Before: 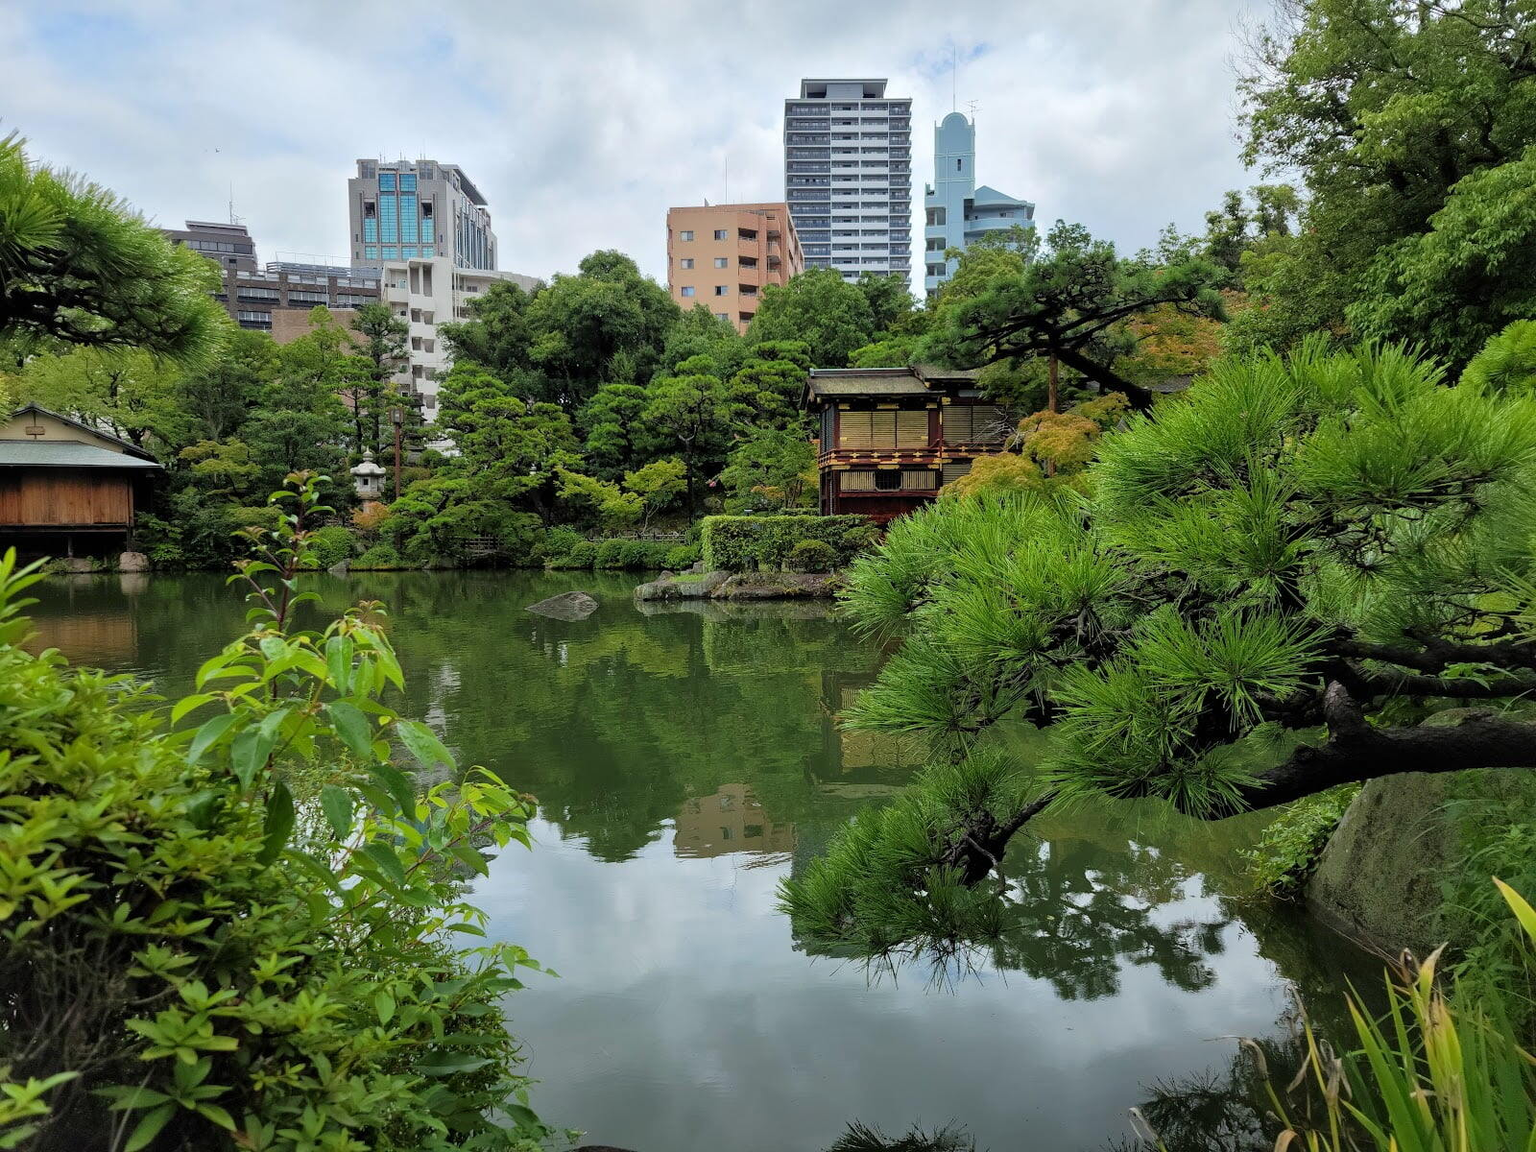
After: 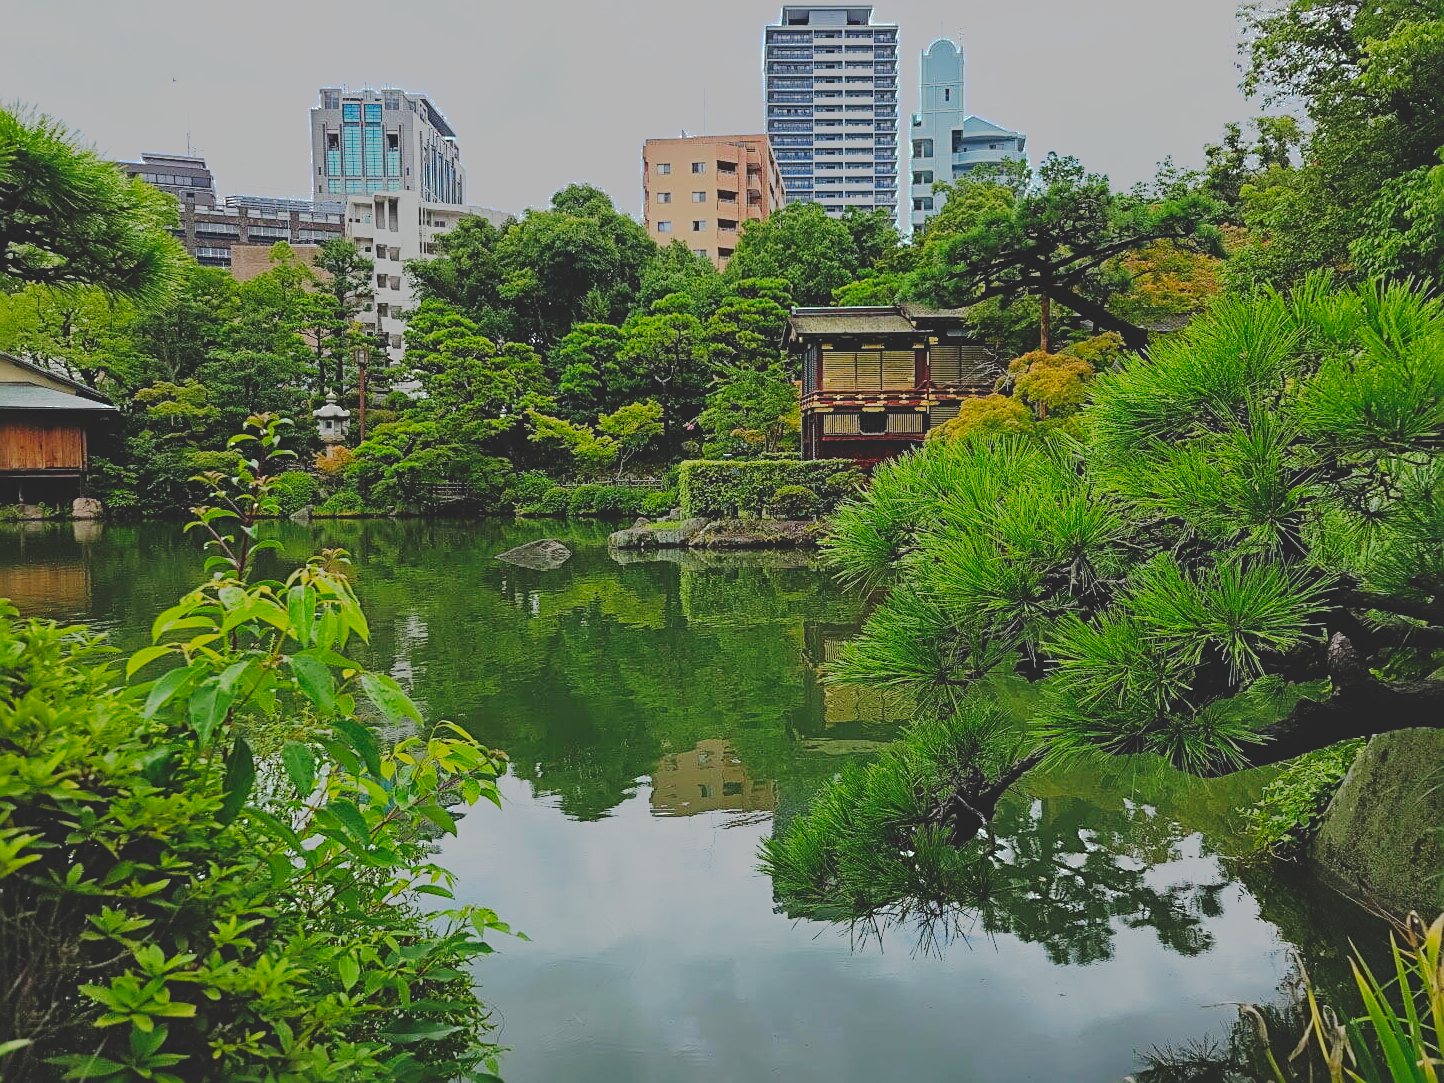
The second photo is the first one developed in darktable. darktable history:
contrast brightness saturation: contrast -0.19, saturation 0.19
crop: left 3.305%, top 6.436%, right 6.389%, bottom 3.258%
tone curve: curves: ch0 [(0, 0) (0.003, 0.118) (0.011, 0.118) (0.025, 0.122) (0.044, 0.131) (0.069, 0.142) (0.1, 0.155) (0.136, 0.168) (0.177, 0.183) (0.224, 0.216) (0.277, 0.265) (0.335, 0.337) (0.399, 0.415) (0.468, 0.506) (0.543, 0.586) (0.623, 0.665) (0.709, 0.716) (0.801, 0.737) (0.898, 0.744) (1, 1)], preserve colors none
sharpen: radius 3.025, amount 0.757
